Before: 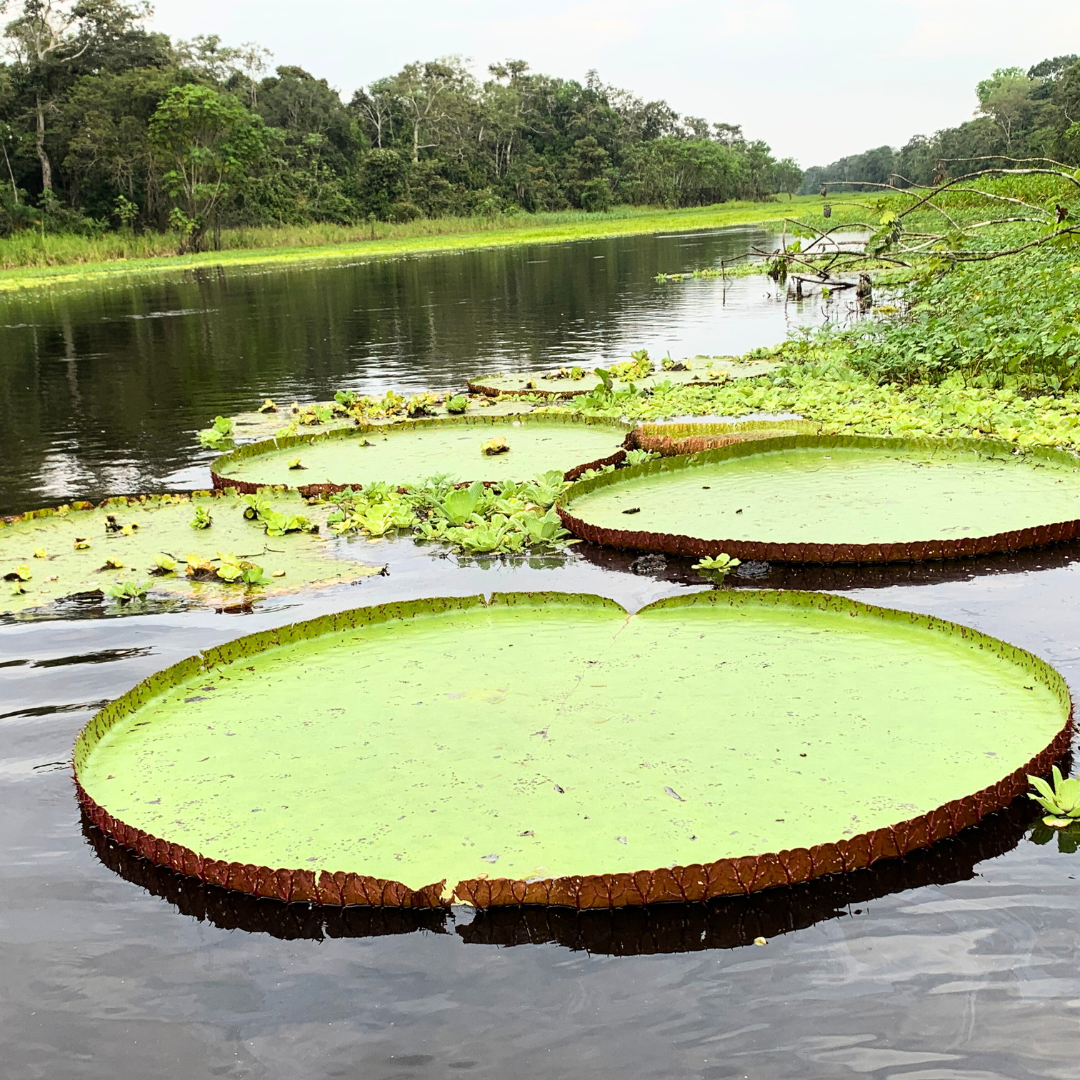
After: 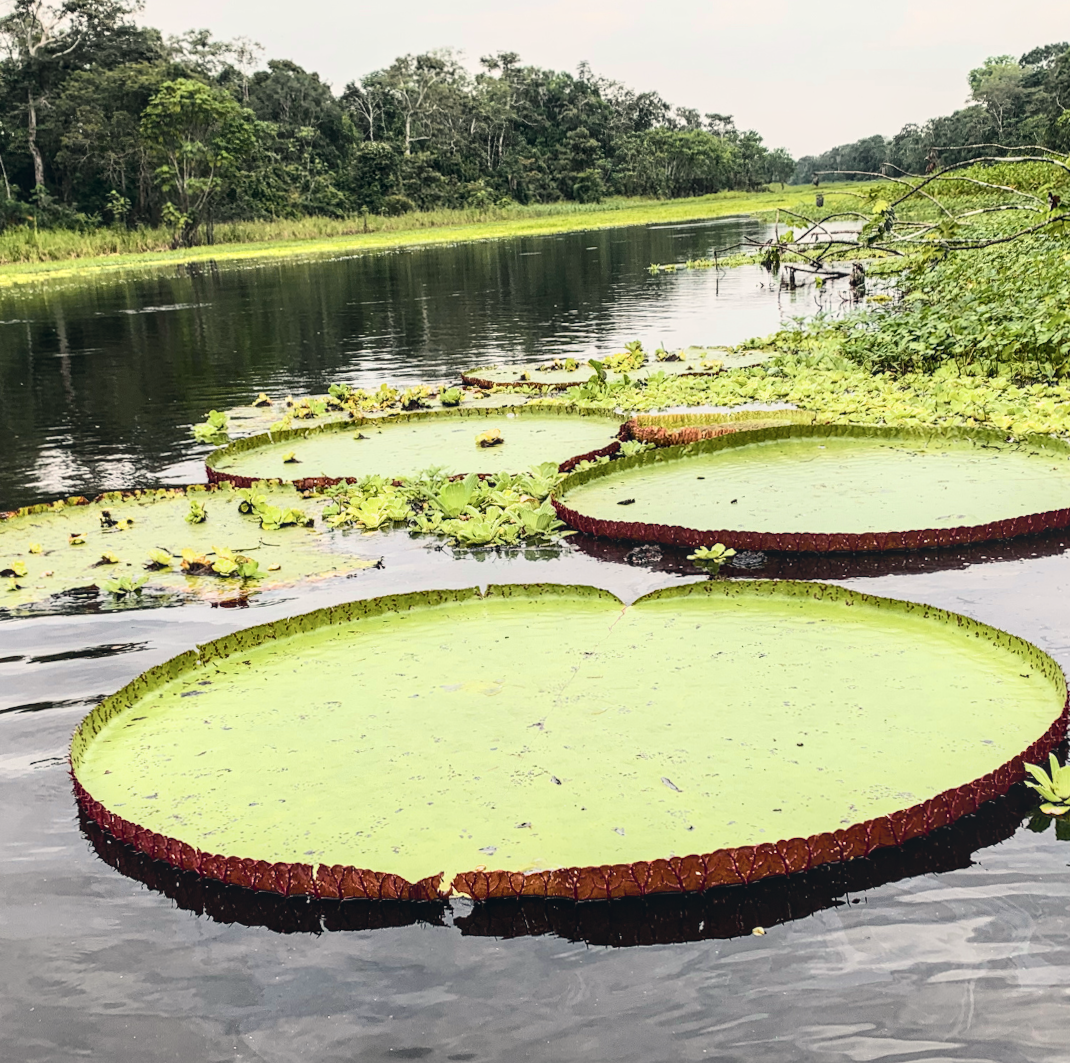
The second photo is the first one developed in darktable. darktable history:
local contrast: on, module defaults
rotate and perspective: rotation -0.45°, automatic cropping original format, crop left 0.008, crop right 0.992, crop top 0.012, crop bottom 0.988
tone curve: curves: ch0 [(0, 0.023) (0.217, 0.19) (0.754, 0.801) (1, 0.977)]; ch1 [(0, 0) (0.392, 0.398) (0.5, 0.5) (0.521, 0.529) (0.56, 0.592) (1, 1)]; ch2 [(0, 0) (0.5, 0.5) (0.579, 0.561) (0.65, 0.657) (1, 1)], color space Lab, independent channels, preserve colors none
contrast brightness saturation: contrast 0.03, brightness -0.04
color correction: highlights a* 2.75, highlights b* 5, shadows a* -2.04, shadows b* -4.84, saturation 0.8
